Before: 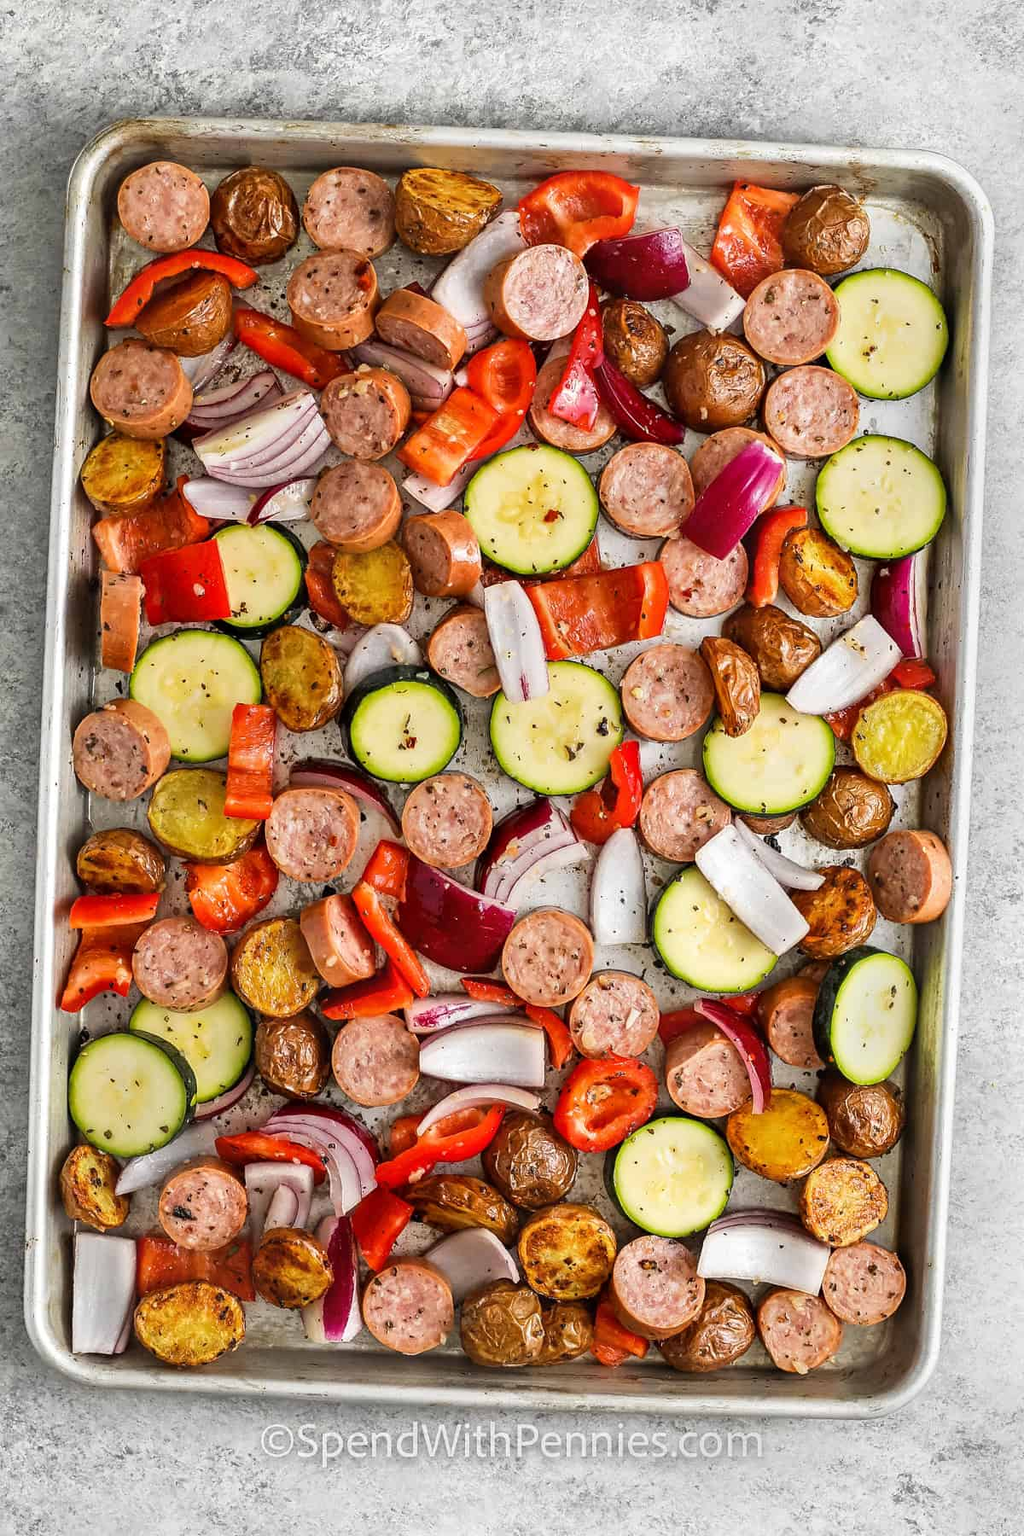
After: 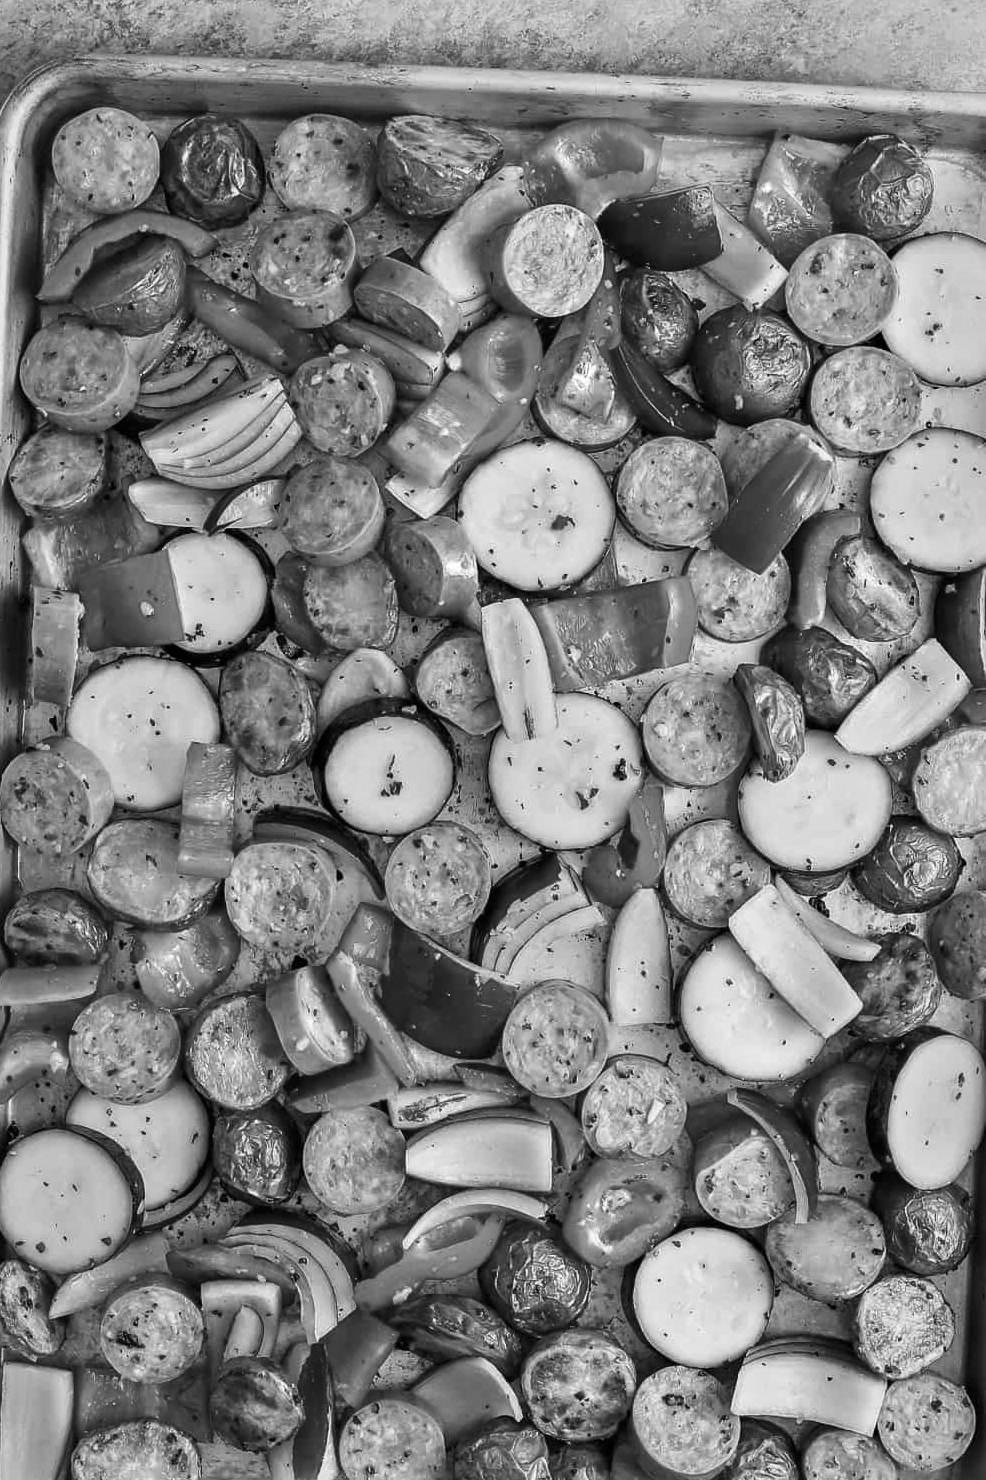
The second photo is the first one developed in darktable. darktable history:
crop and rotate: left 7.196%, top 4.574%, right 10.605%, bottom 13.178%
monochrome: a 79.32, b 81.83, size 1.1
exposure: exposure 0.4 EV, compensate highlight preservation false
contrast brightness saturation: brightness -0.09
